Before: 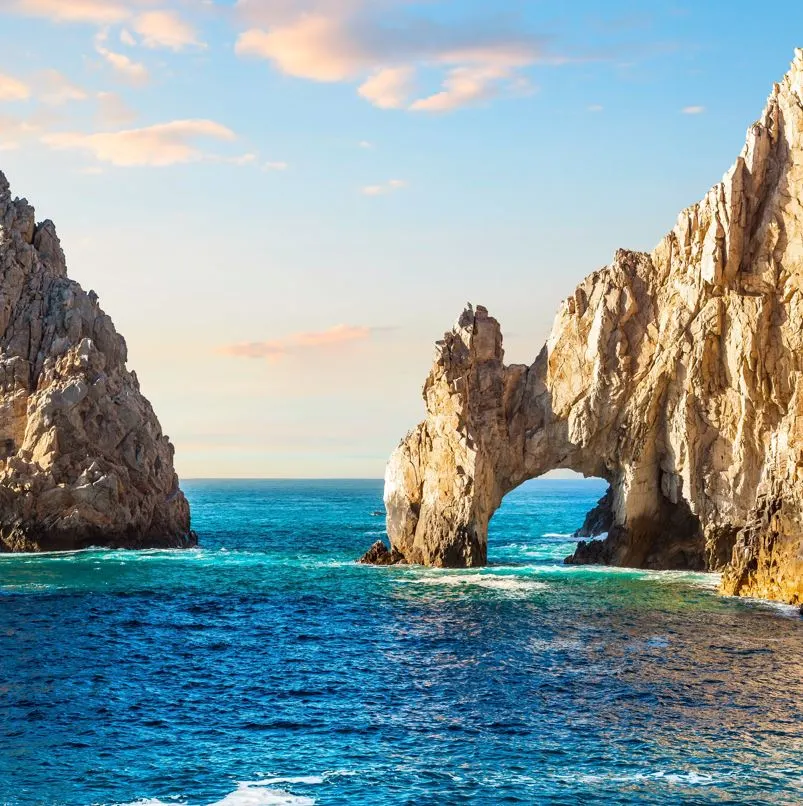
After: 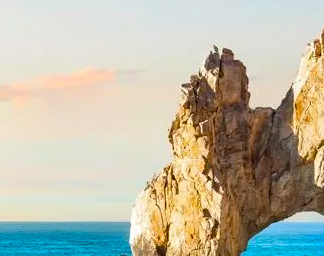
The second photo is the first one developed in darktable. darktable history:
color balance rgb: shadows lift › chroma 0.802%, shadows lift › hue 113.88°, perceptual saturation grading › global saturation 25.38%
exposure: black level correction 0.002, compensate highlight preservation false
crop: left 31.744%, top 31.968%, right 27.787%, bottom 36.267%
